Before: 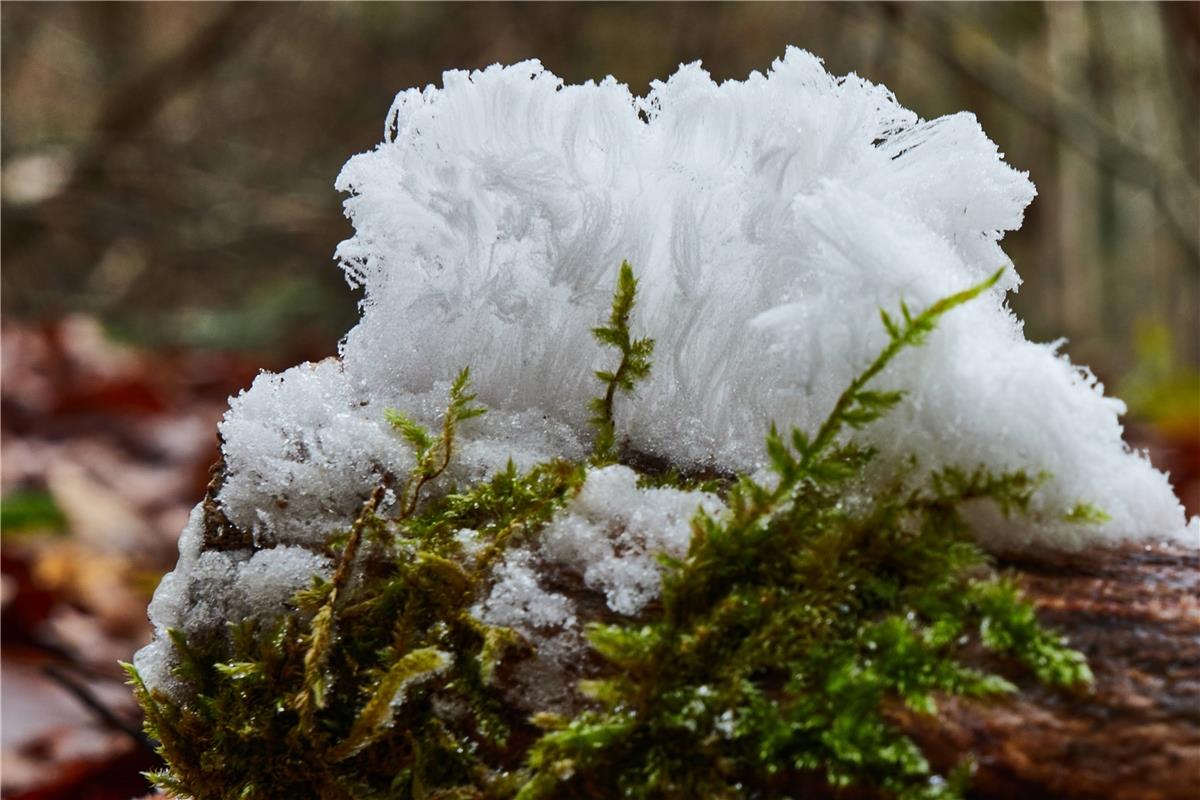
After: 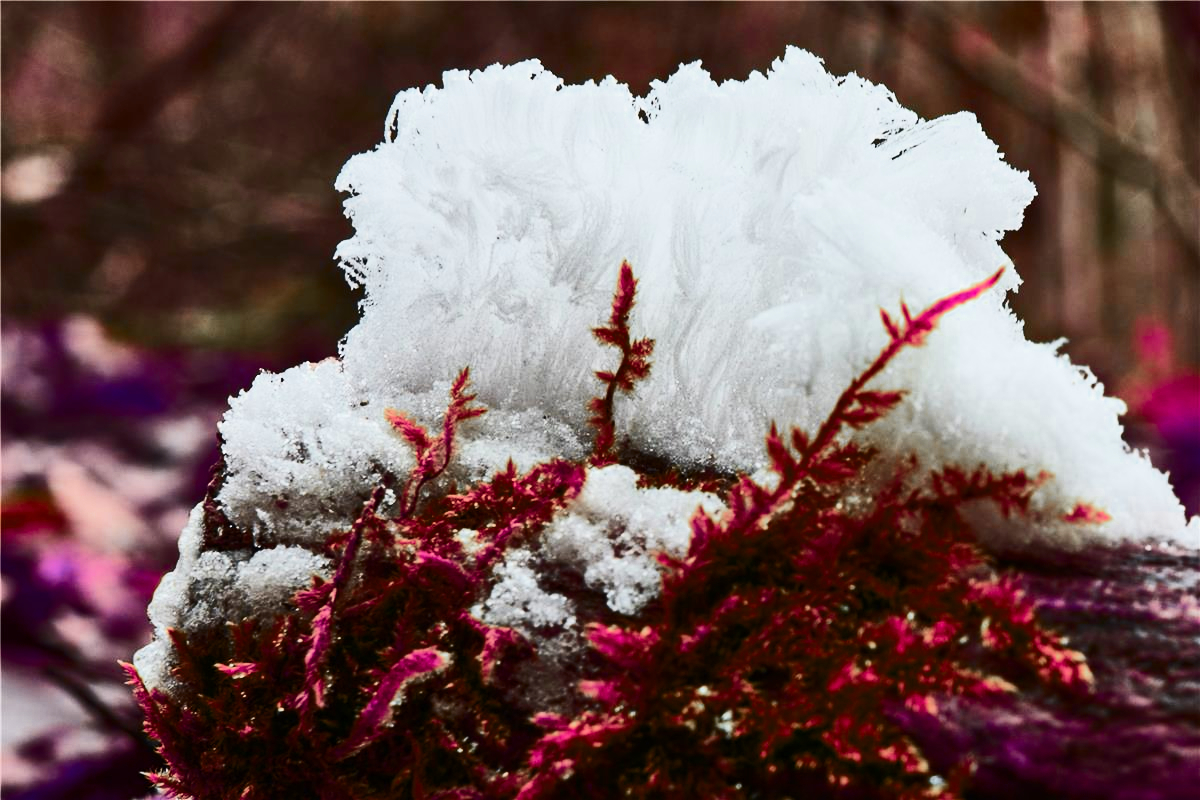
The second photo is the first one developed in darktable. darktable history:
contrast brightness saturation: contrast 0.39, brightness 0.1
color zones: curves: ch0 [(0.826, 0.353)]; ch1 [(0.242, 0.647) (0.889, 0.342)]; ch2 [(0.246, 0.089) (0.969, 0.068)]
